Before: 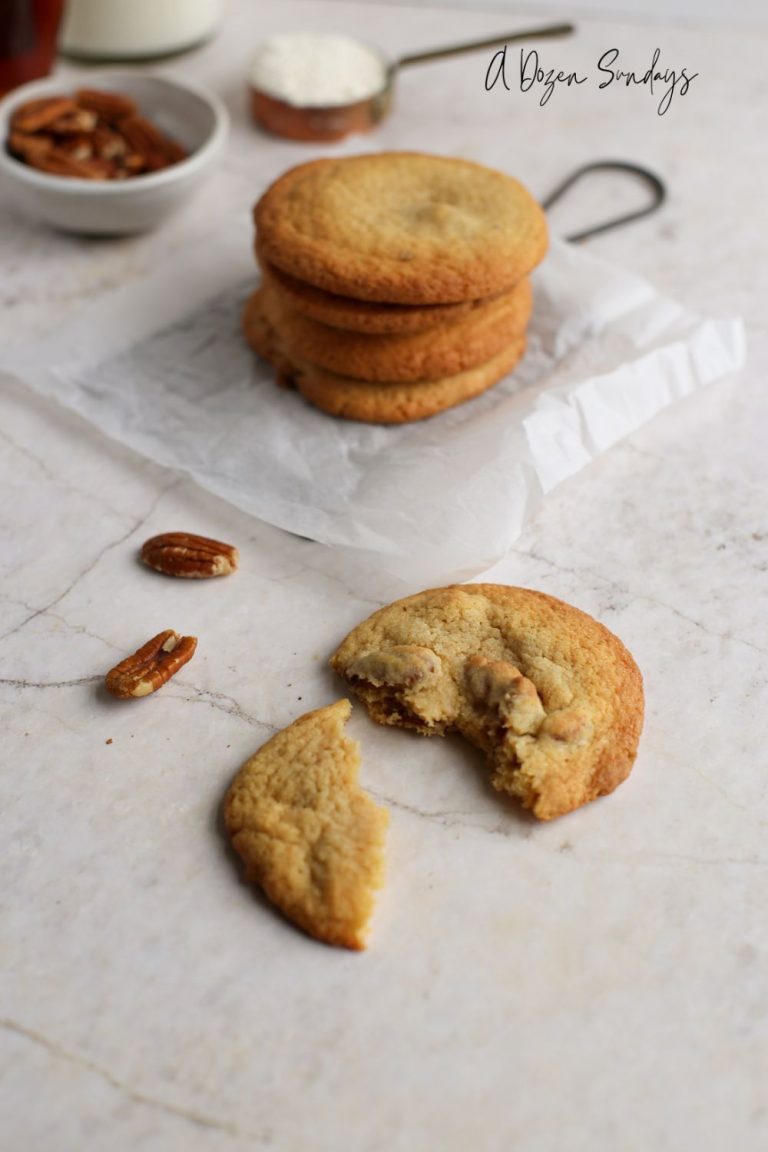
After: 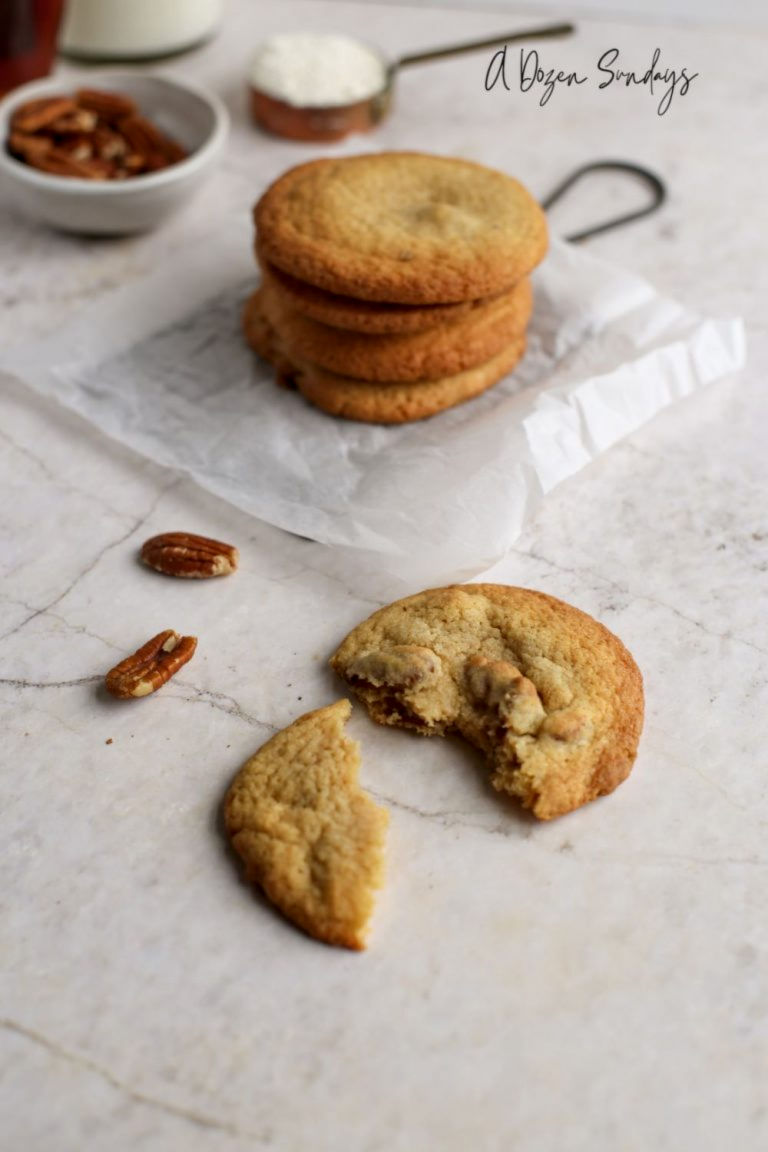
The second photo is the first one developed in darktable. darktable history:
lowpass: radius 0.5, unbound 0
local contrast: on, module defaults
